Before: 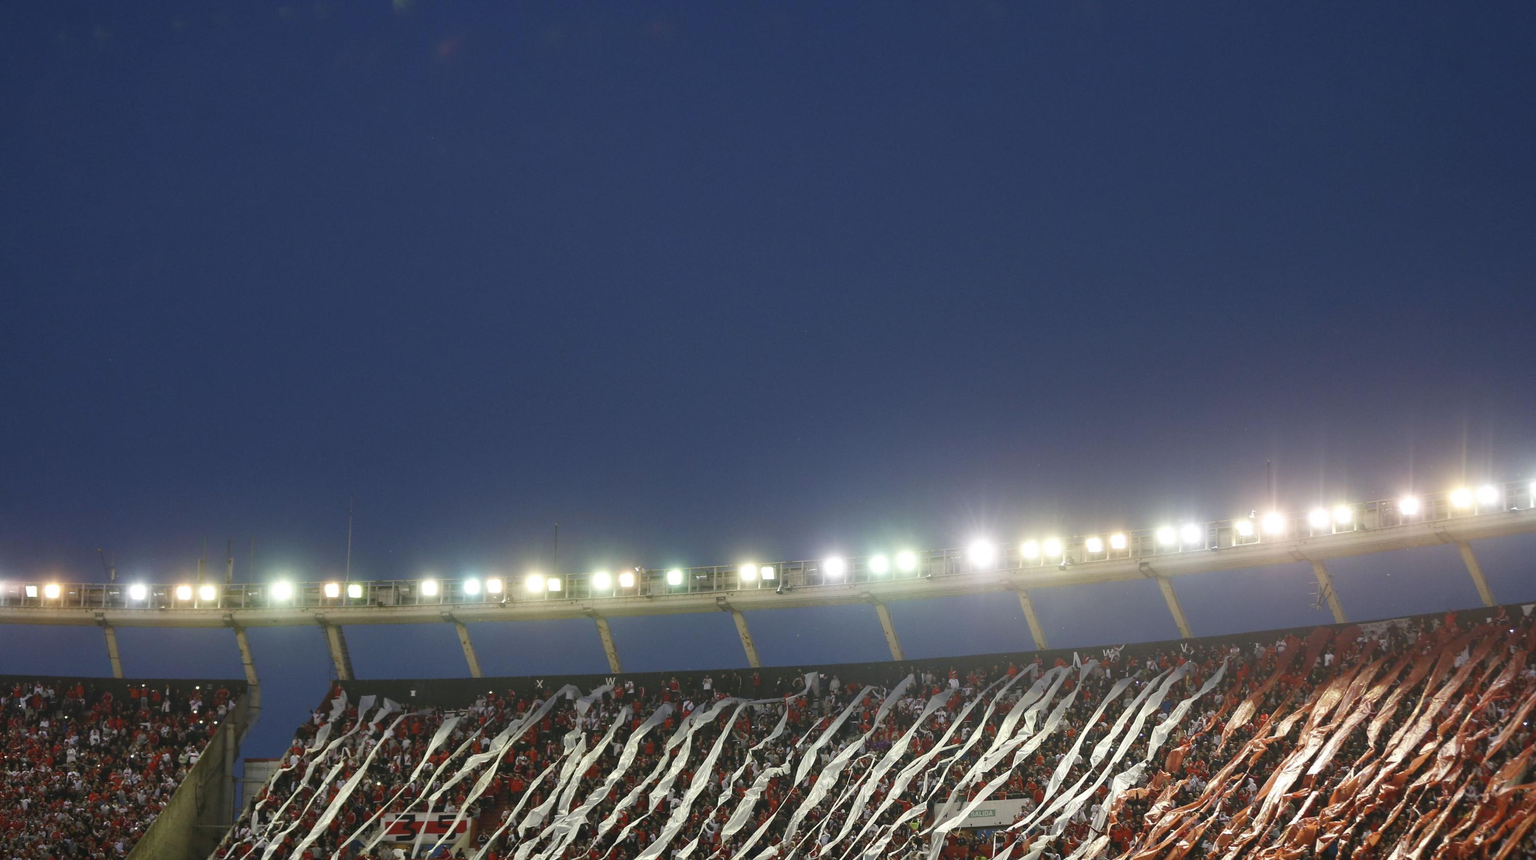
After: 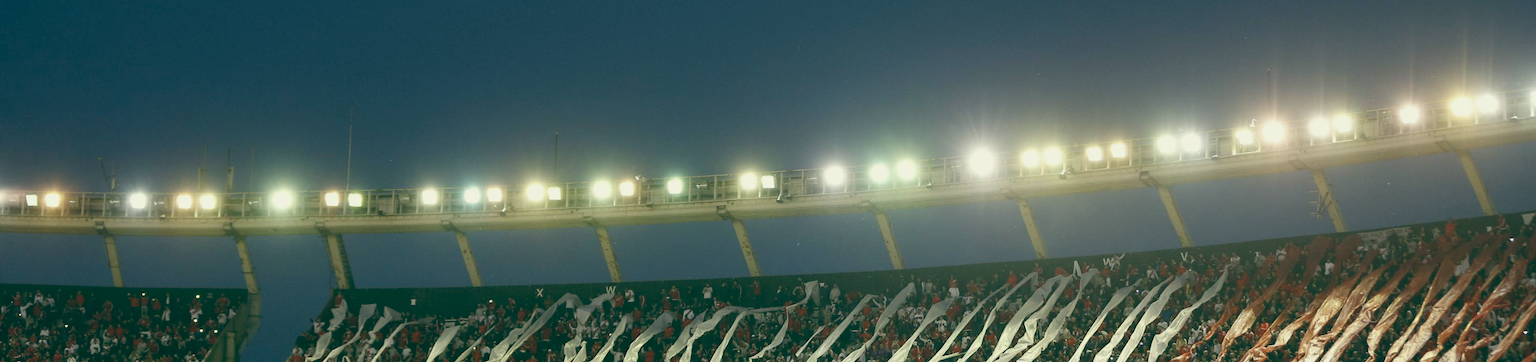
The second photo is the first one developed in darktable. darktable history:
color balance: lift [1.005, 0.99, 1.007, 1.01], gamma [1, 1.034, 1.032, 0.966], gain [0.873, 1.055, 1.067, 0.933]
white balance: emerald 1
crop: top 45.551%, bottom 12.262%
